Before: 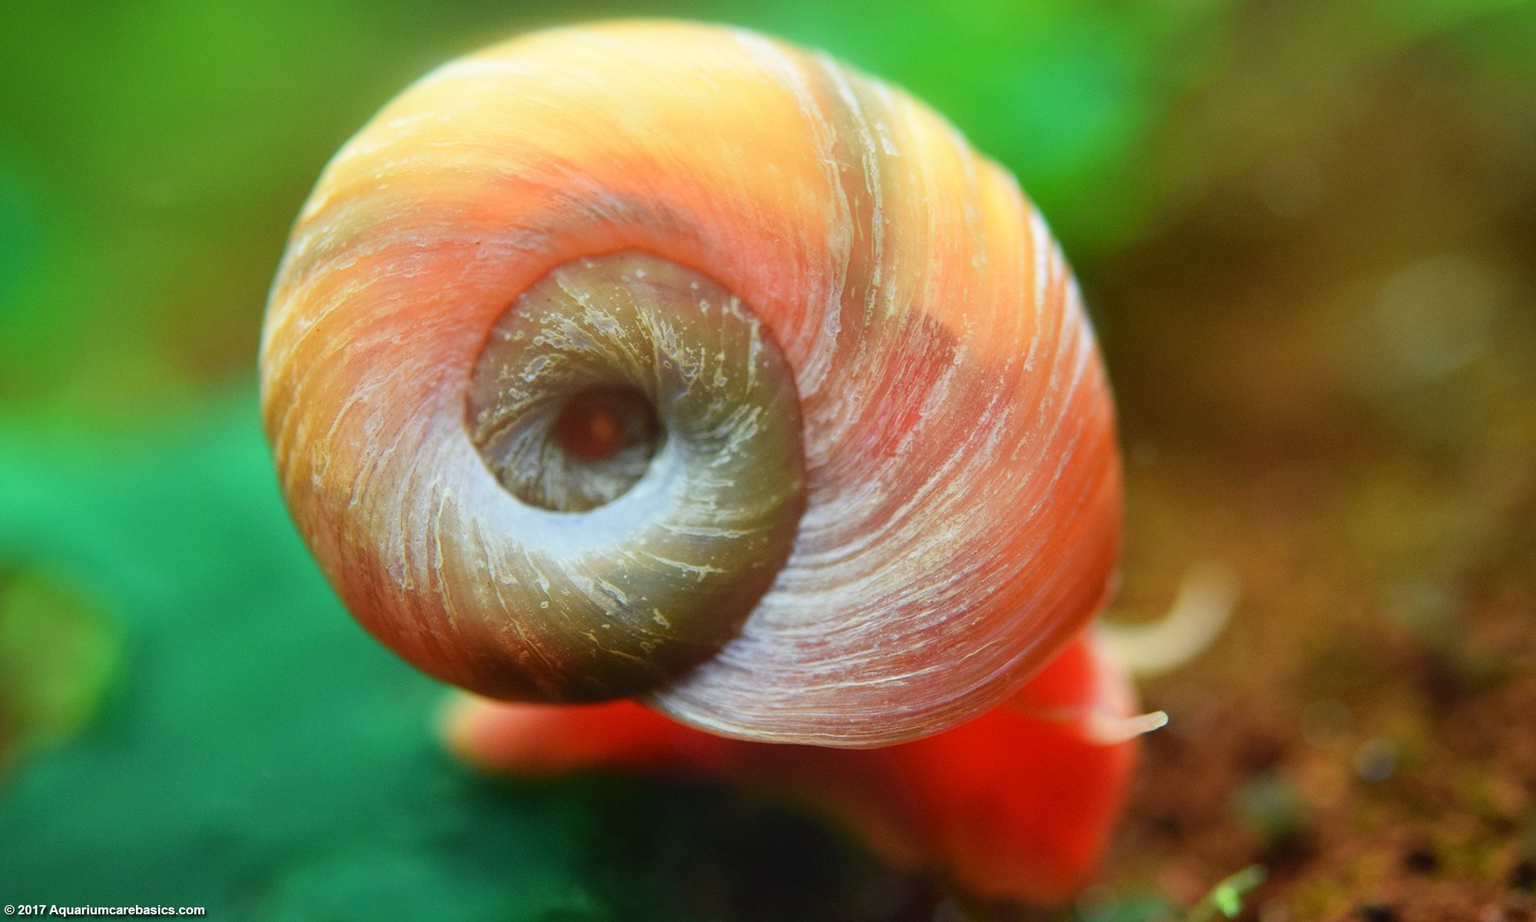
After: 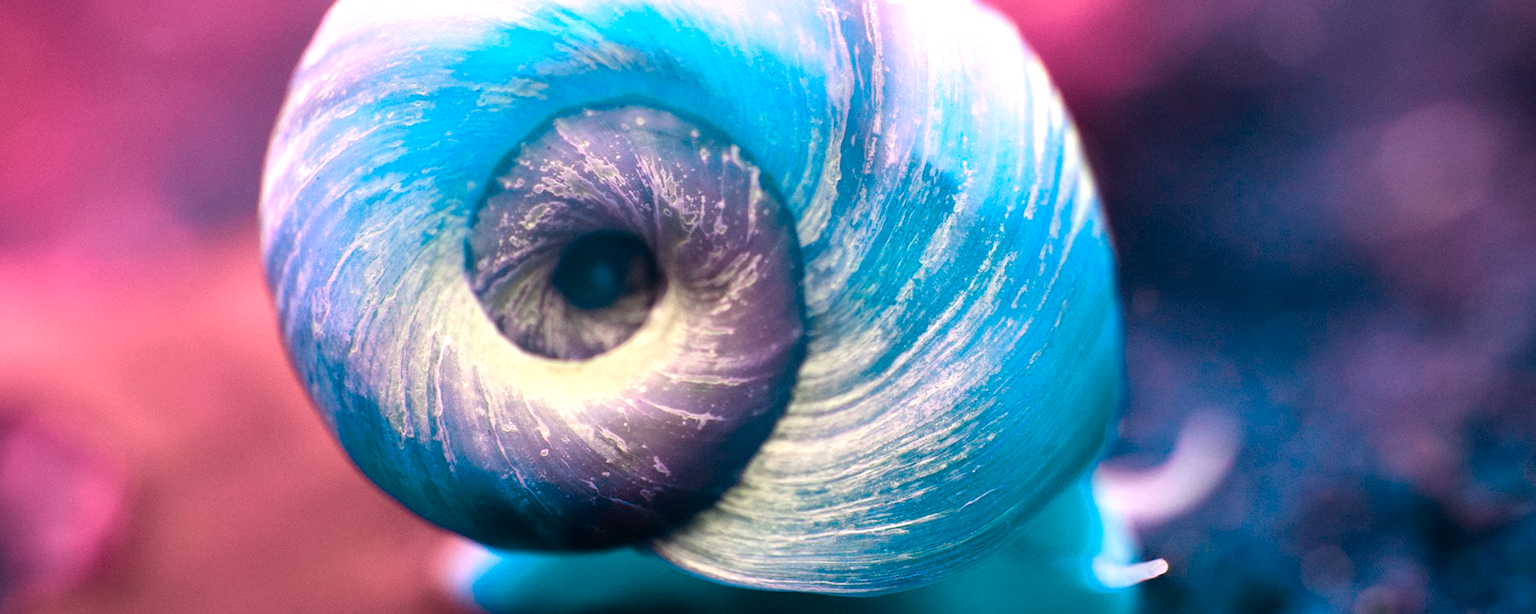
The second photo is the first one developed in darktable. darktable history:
crop: top 16.575%, bottom 16.712%
color balance rgb: shadows lift › chroma 2.04%, shadows lift › hue 48.21°, highlights gain › chroma 3.057%, highlights gain › hue 76.49°, perceptual saturation grading › global saturation 2.05%, perceptual saturation grading › highlights -1.52%, perceptual saturation grading › mid-tones 3.351%, perceptual saturation grading › shadows 8.925%, hue shift -147.71°, contrast 34.789%, saturation formula JzAzBz (2021)
